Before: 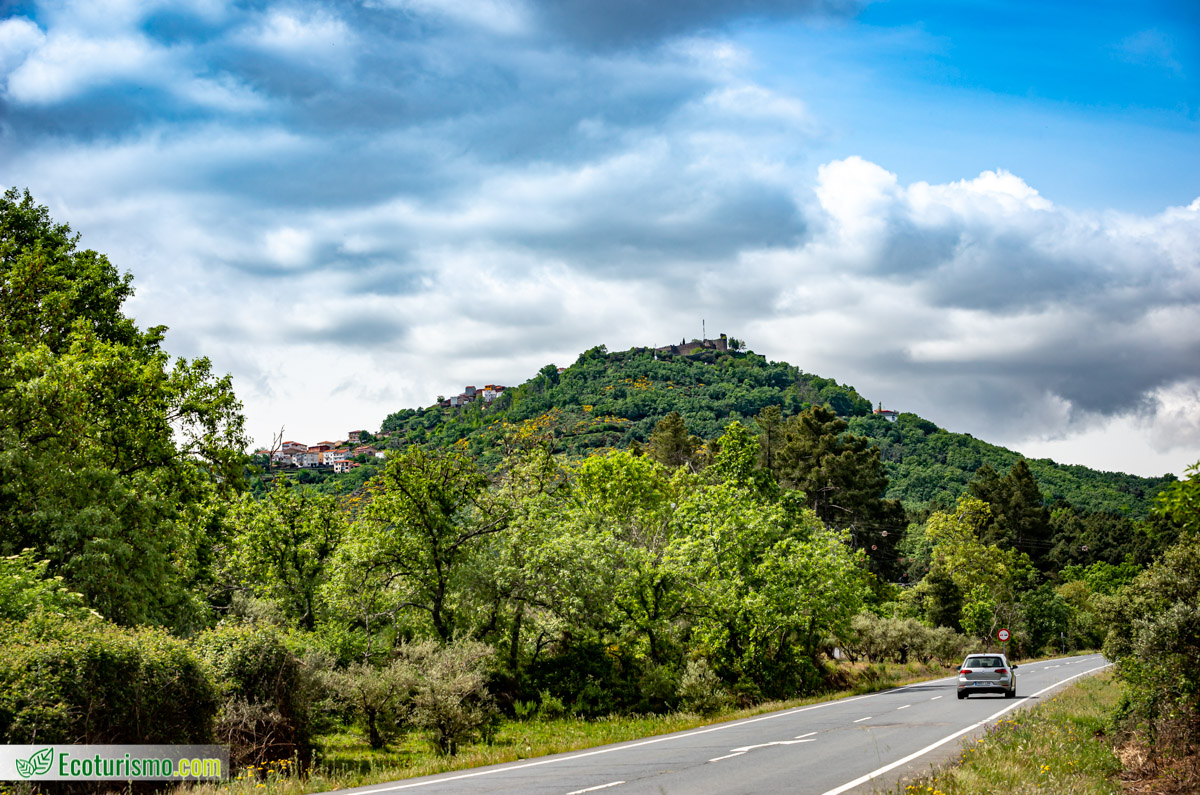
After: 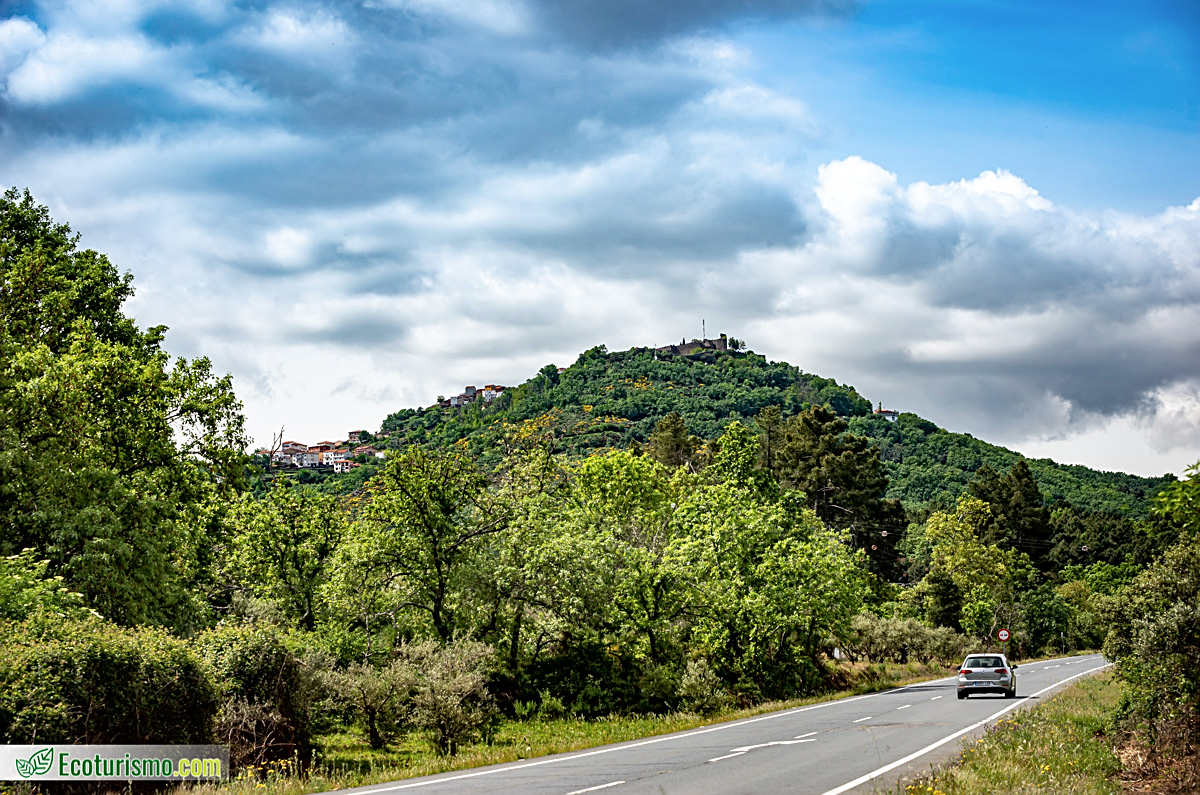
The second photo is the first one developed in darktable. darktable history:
contrast brightness saturation: saturation -0.068
exposure: black level correction 0.001, compensate highlight preservation false
sharpen: on, module defaults
